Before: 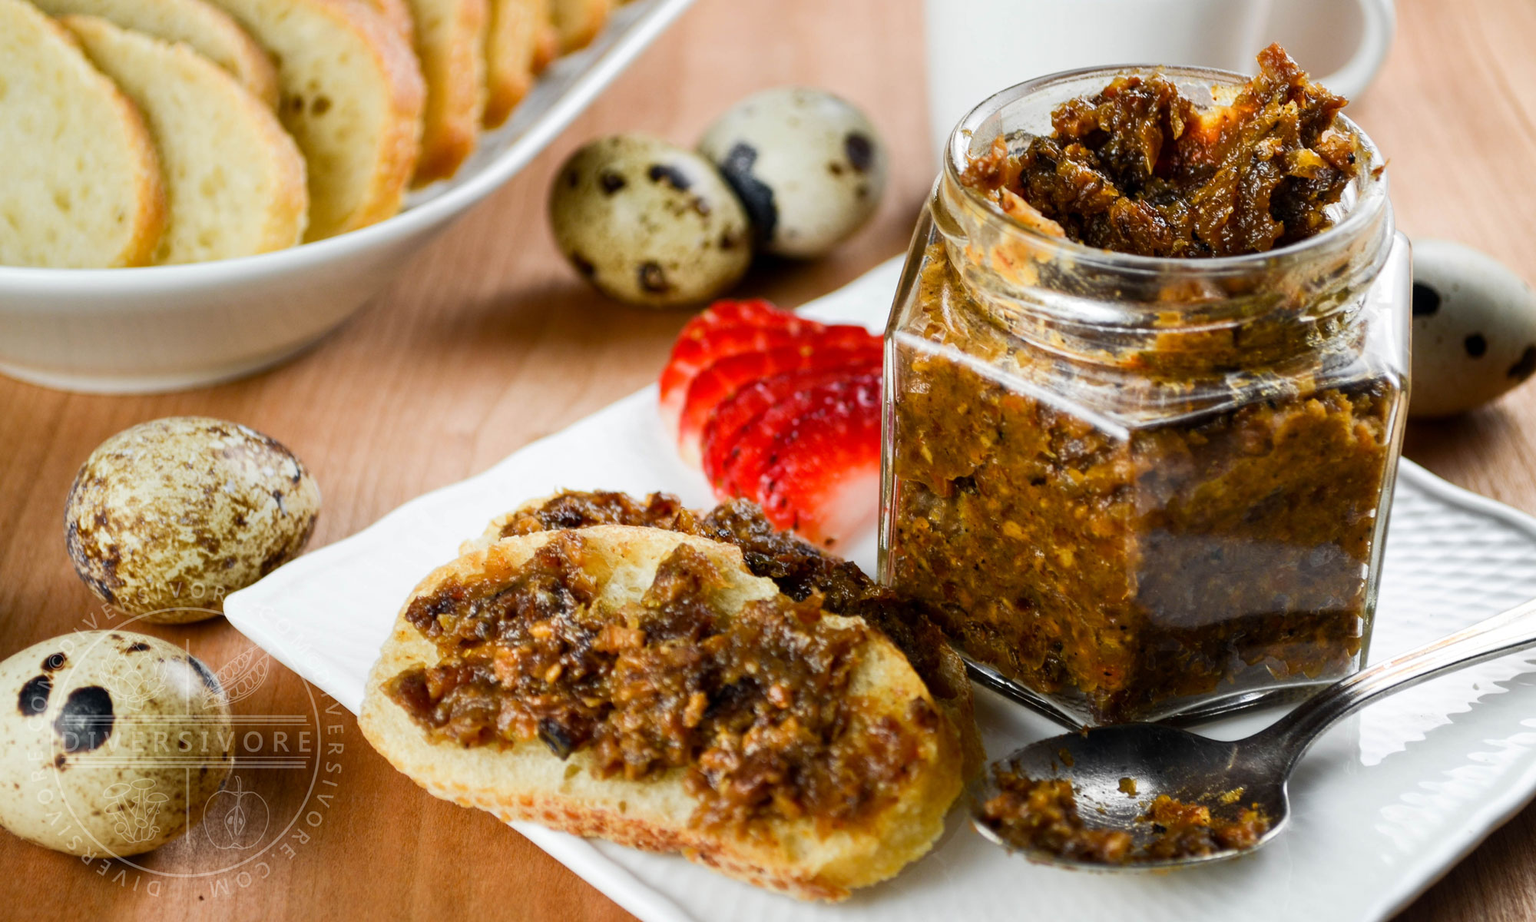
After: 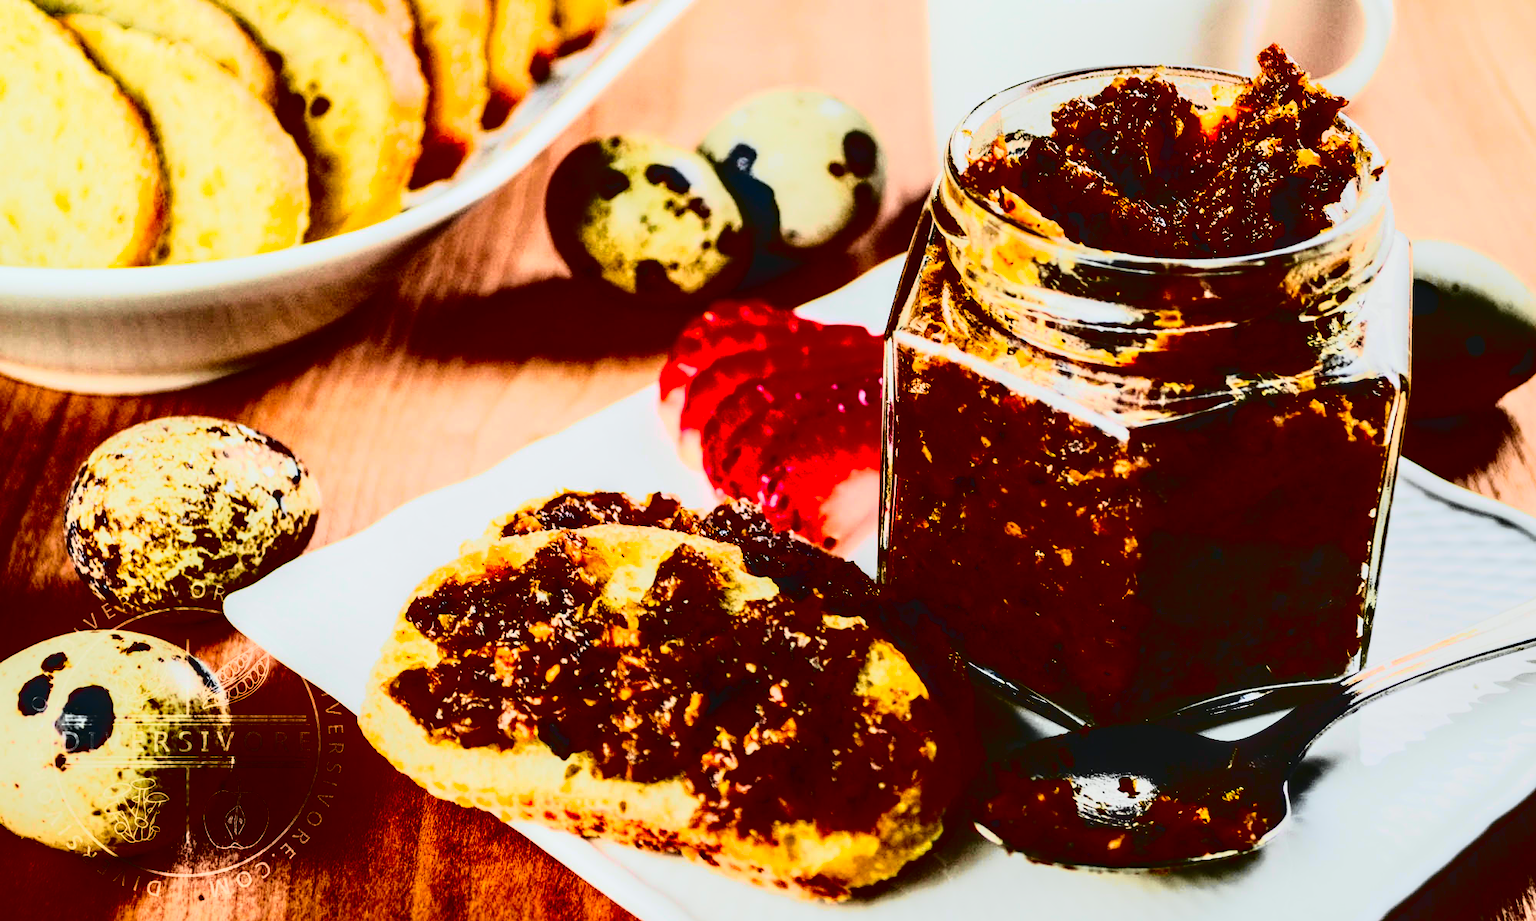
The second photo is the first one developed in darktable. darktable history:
local contrast: on, module defaults
contrast brightness saturation: contrast 0.781, brightness -0.998, saturation 0.999
tone curve: curves: ch0 [(0, 0) (0.105, 0.068) (0.195, 0.162) (0.283, 0.283) (0.384, 0.404) (0.485, 0.531) (0.638, 0.681) (0.795, 0.879) (1, 0.977)]; ch1 [(0, 0) (0.161, 0.092) (0.35, 0.33) (0.379, 0.401) (0.456, 0.469) (0.504, 0.5) (0.512, 0.514) (0.58, 0.597) (0.635, 0.646) (1, 1)]; ch2 [(0, 0) (0.371, 0.362) (0.437, 0.437) (0.5, 0.5) (0.53, 0.523) (0.56, 0.58) (0.622, 0.606) (1, 1)], color space Lab, independent channels, preserve colors none
exposure: exposure 0.172 EV, compensate highlight preservation false
